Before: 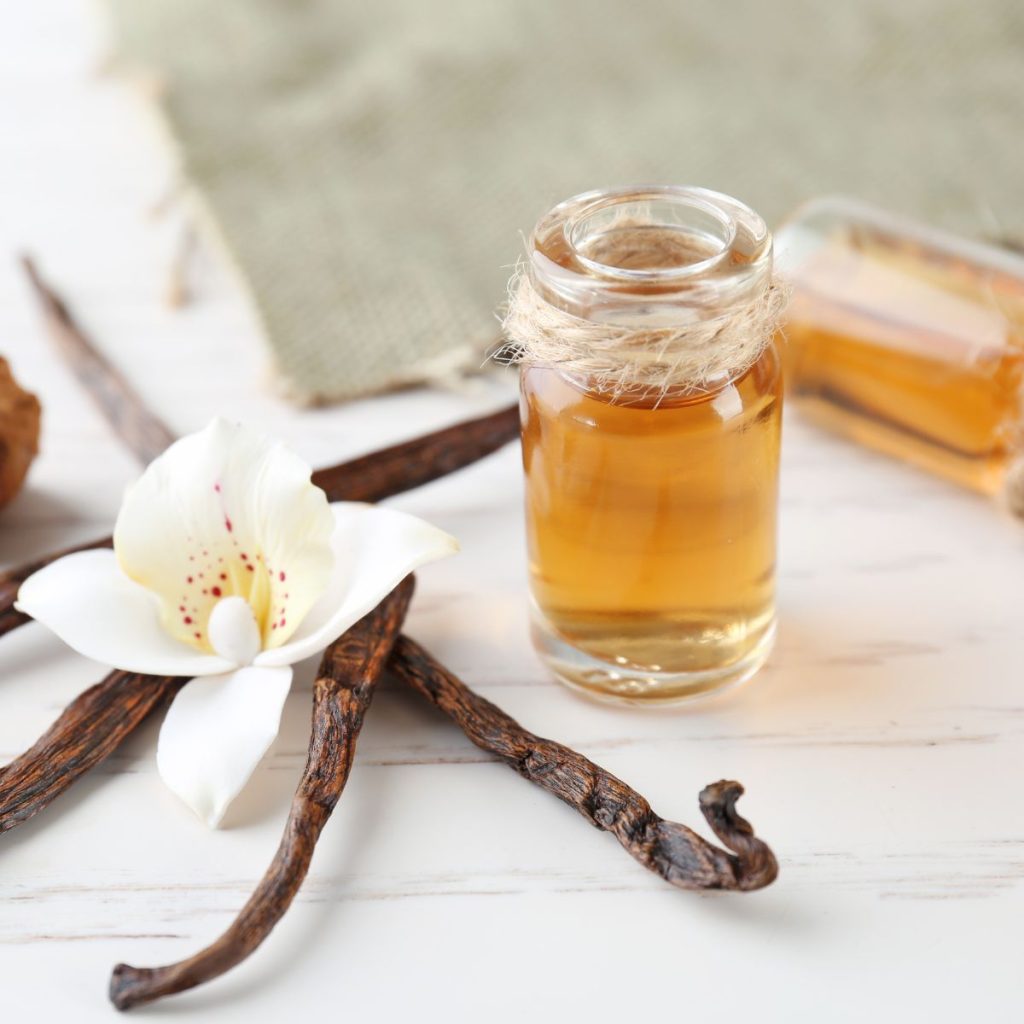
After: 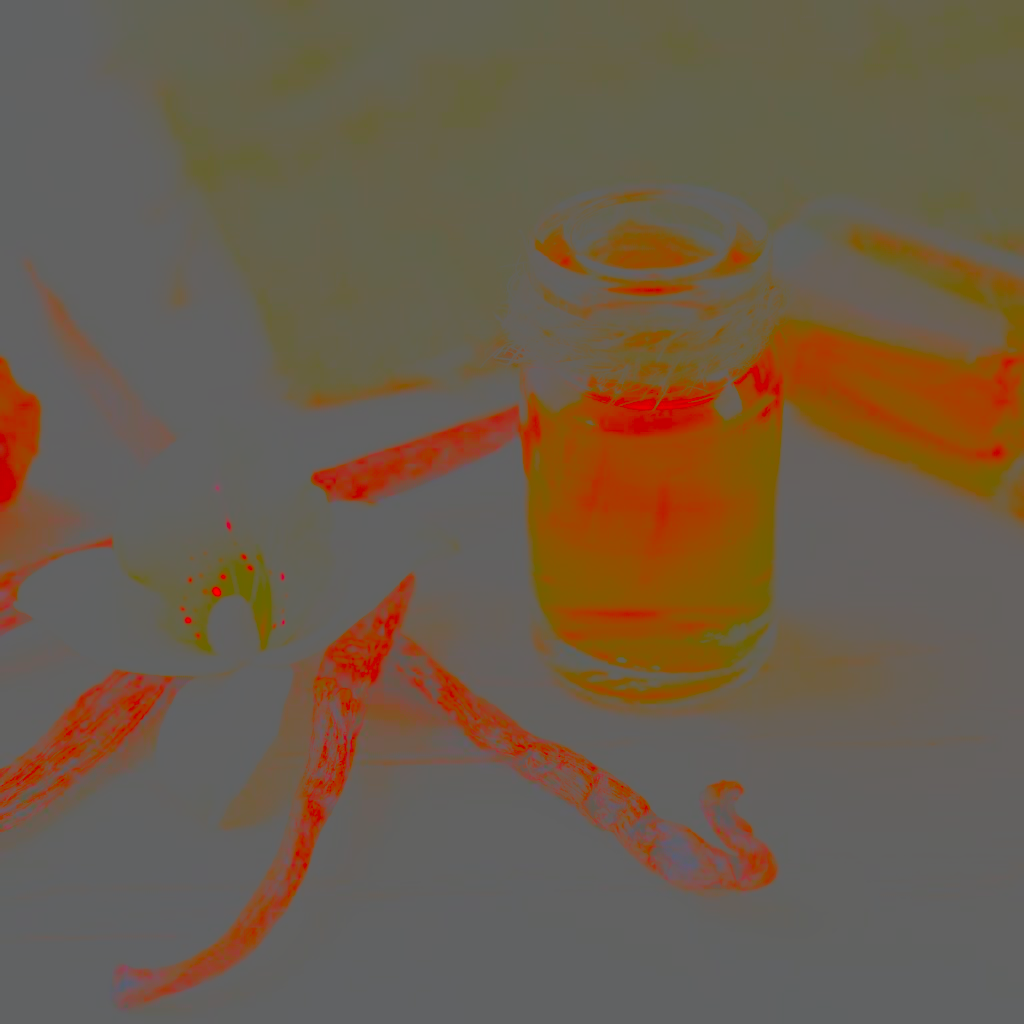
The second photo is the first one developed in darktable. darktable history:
contrast brightness saturation: contrast -0.973, brightness -0.162, saturation 0.744
base curve: curves: ch0 [(0, 0) (0.028, 0.03) (0.121, 0.232) (0.46, 0.748) (0.859, 0.968) (1, 1)], preserve colors none
local contrast: highlights 103%, shadows 102%, detail 120%, midtone range 0.2
